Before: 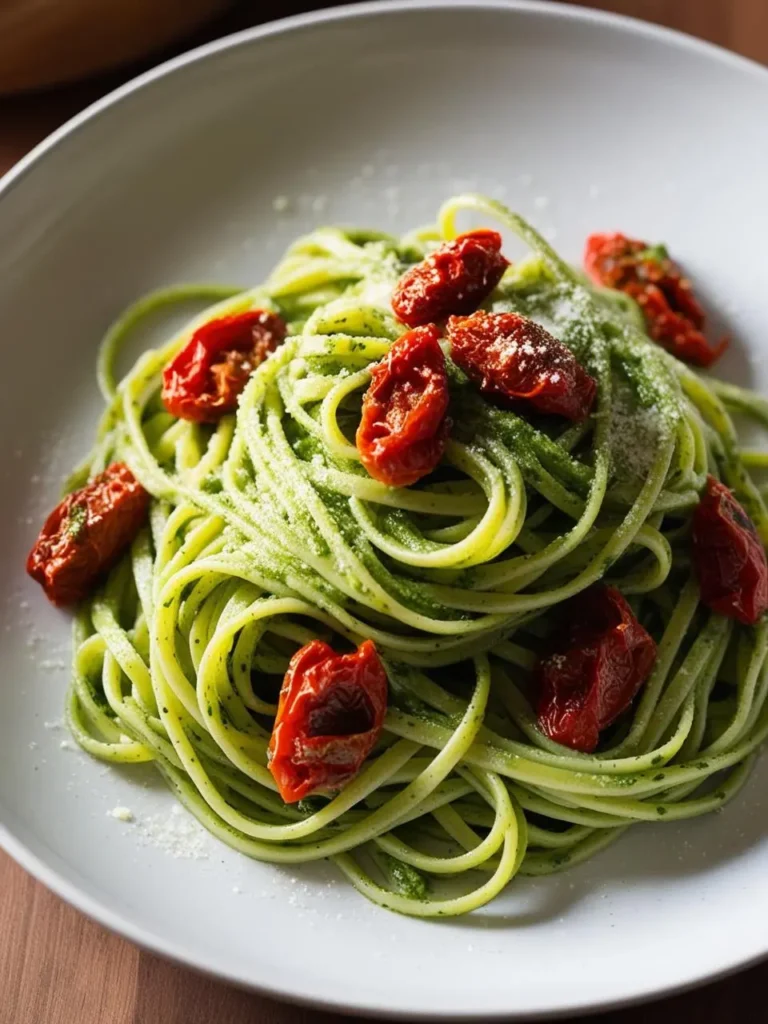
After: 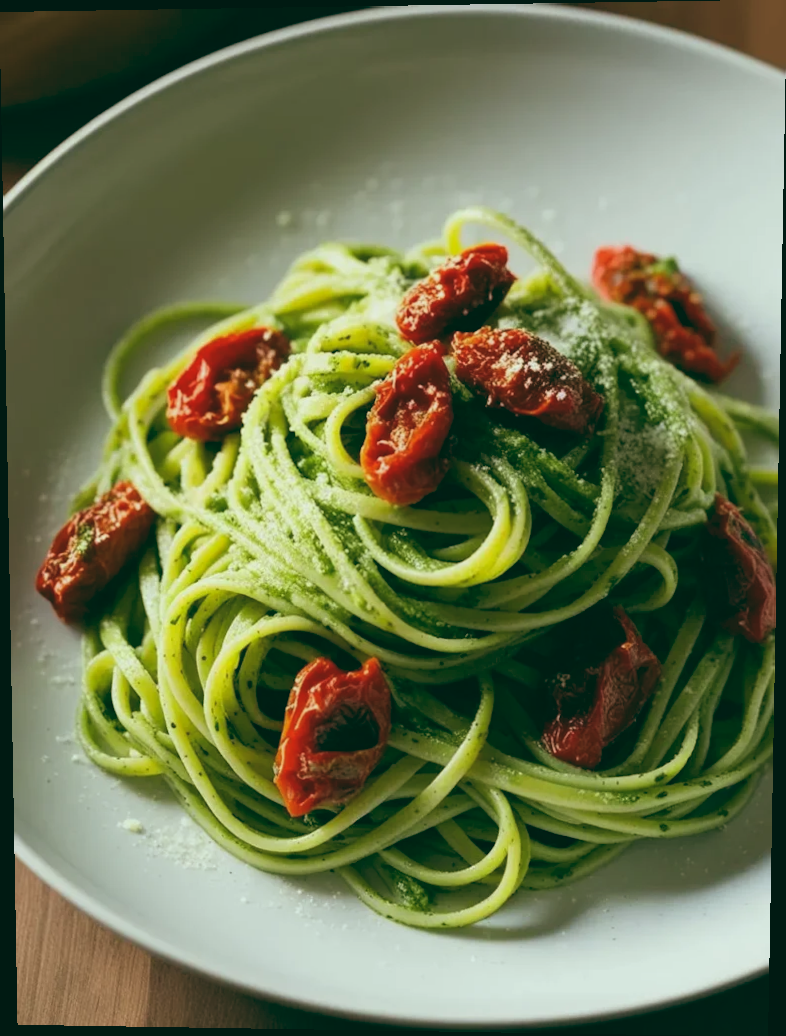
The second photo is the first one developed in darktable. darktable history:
rotate and perspective: lens shift (vertical) 0.048, lens shift (horizontal) -0.024, automatic cropping off
color balance: lift [1.005, 0.99, 1.007, 1.01], gamma [1, 1.034, 1.032, 0.966], gain [0.873, 1.055, 1.067, 0.933]
color correction: highlights a* -3.28, highlights b* -6.24, shadows a* 3.1, shadows b* 5.19
